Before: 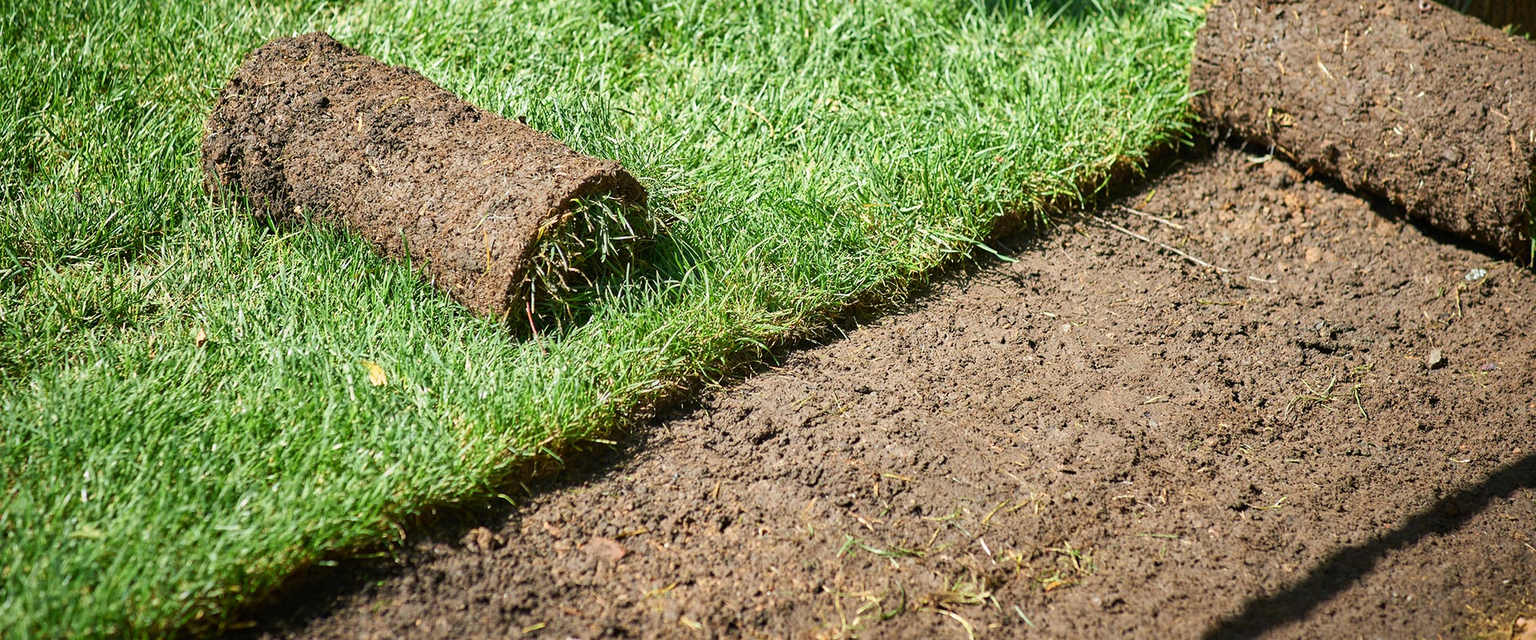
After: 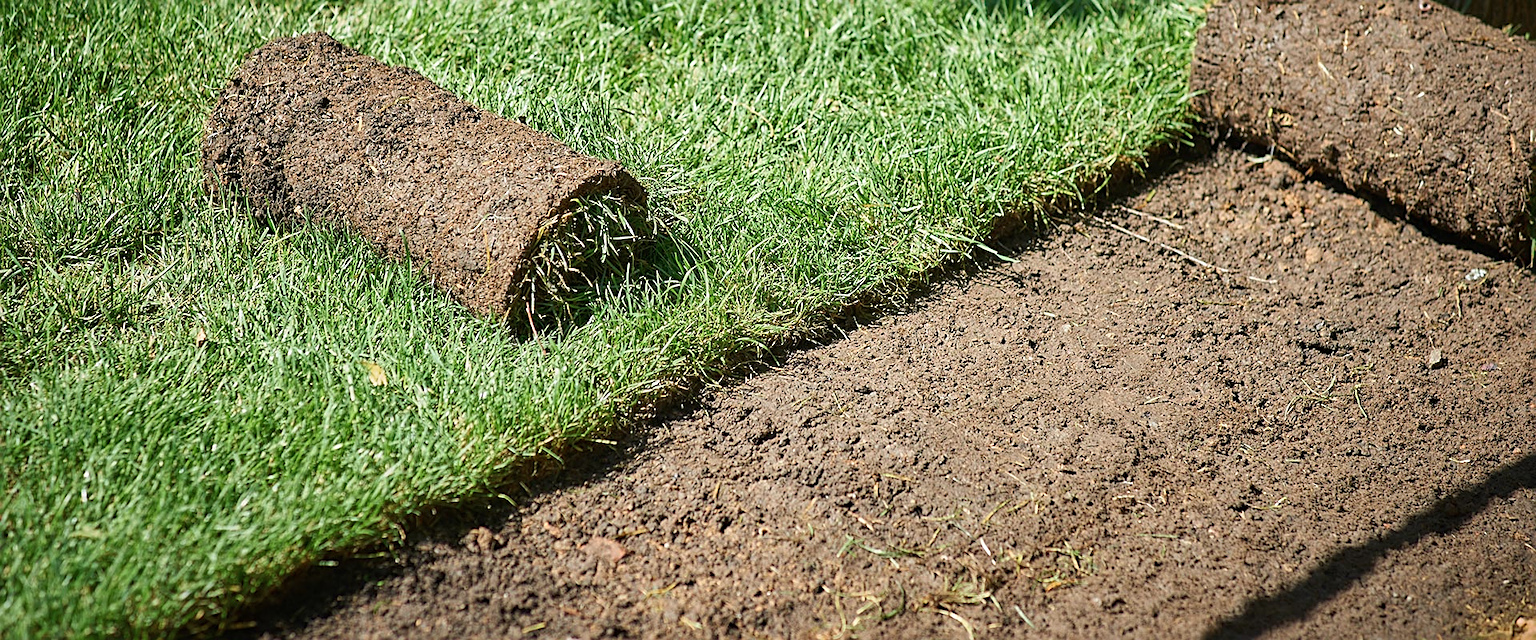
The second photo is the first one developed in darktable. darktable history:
tone equalizer: on, module defaults
color zones: curves: ch0 [(0, 0.5) (0.143, 0.5) (0.286, 0.456) (0.429, 0.5) (0.571, 0.5) (0.714, 0.5) (0.857, 0.5) (1, 0.5)]; ch1 [(0, 0.5) (0.143, 0.5) (0.286, 0.422) (0.429, 0.5) (0.571, 0.5) (0.714, 0.5) (0.857, 0.5) (1, 0.5)]
sharpen: on, module defaults
